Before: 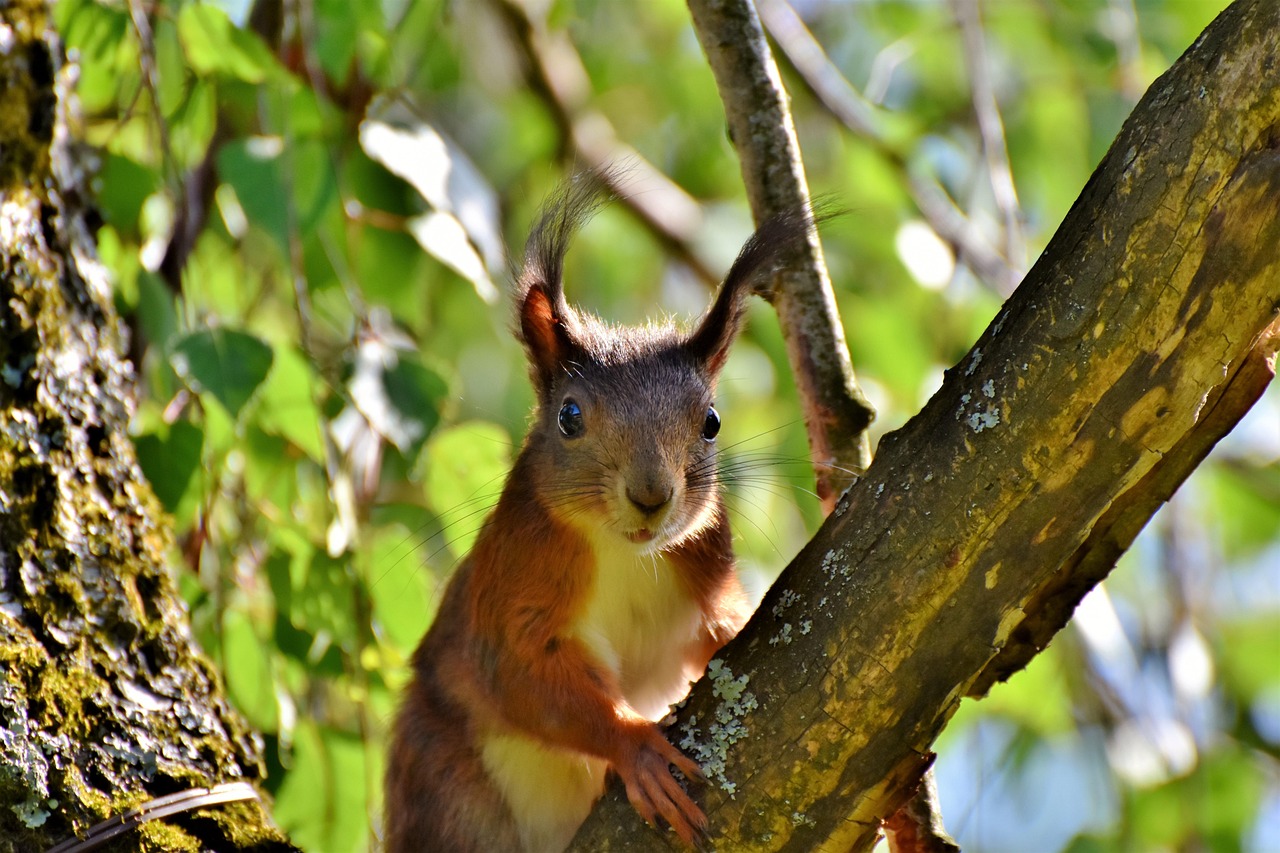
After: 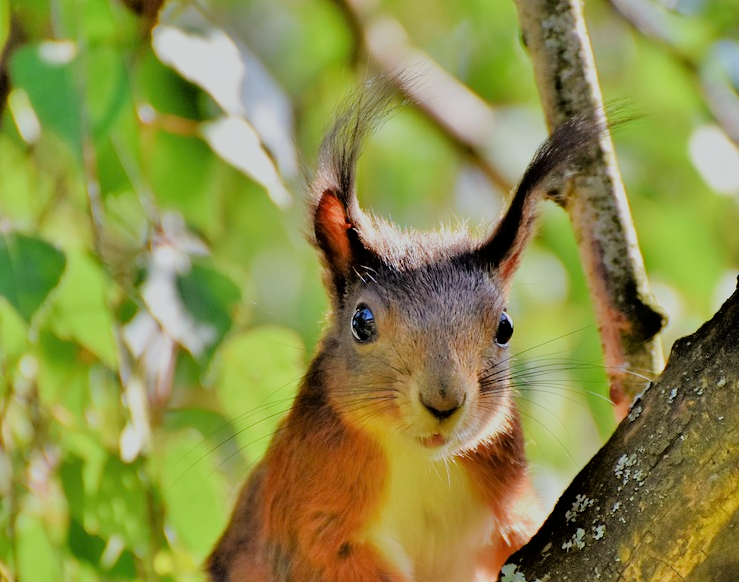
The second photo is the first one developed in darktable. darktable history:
tone equalizer: -7 EV 0.15 EV, -6 EV 0.6 EV, -5 EV 1.15 EV, -4 EV 1.33 EV, -3 EV 1.15 EV, -2 EV 0.6 EV, -1 EV 0.15 EV, mask exposure compensation -0.5 EV
crop: left 16.202%, top 11.208%, right 26.045%, bottom 20.557%
filmic rgb: black relative exposure -7.32 EV, white relative exposure 5.09 EV, hardness 3.2
white balance: red 0.986, blue 1.01
